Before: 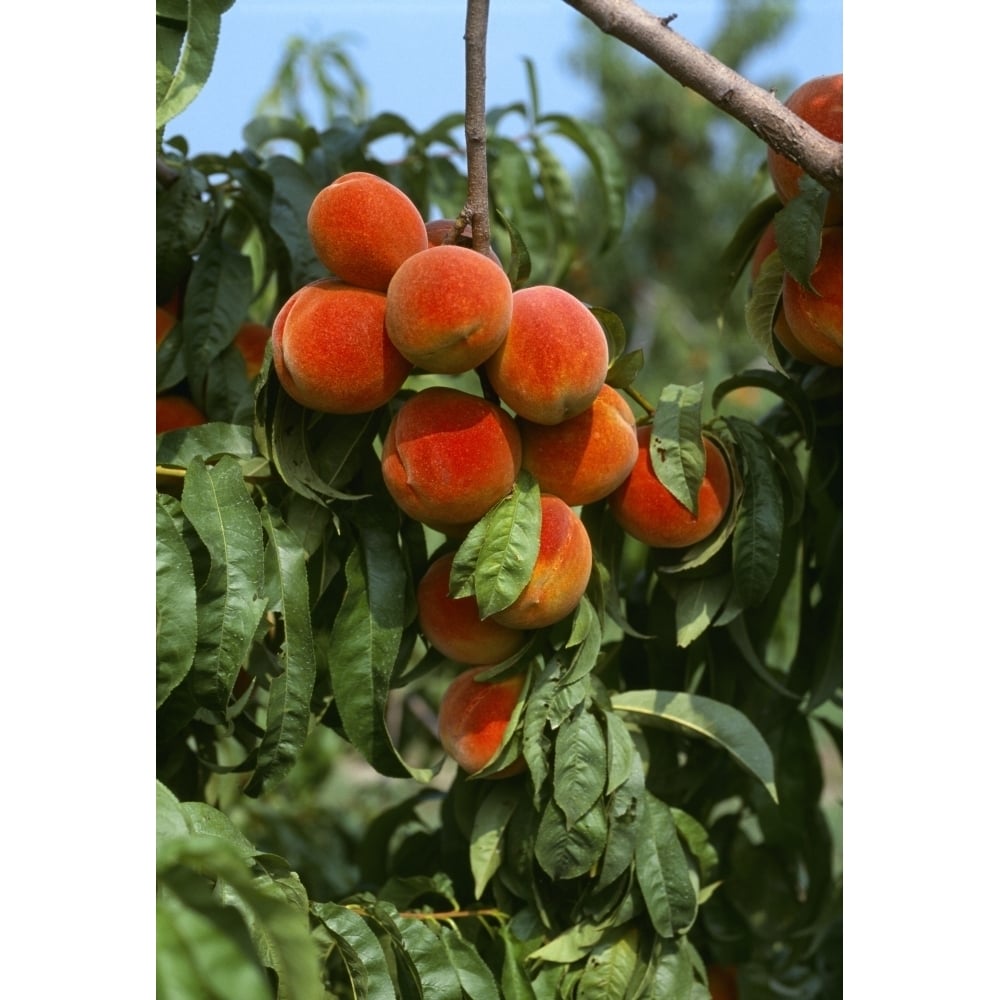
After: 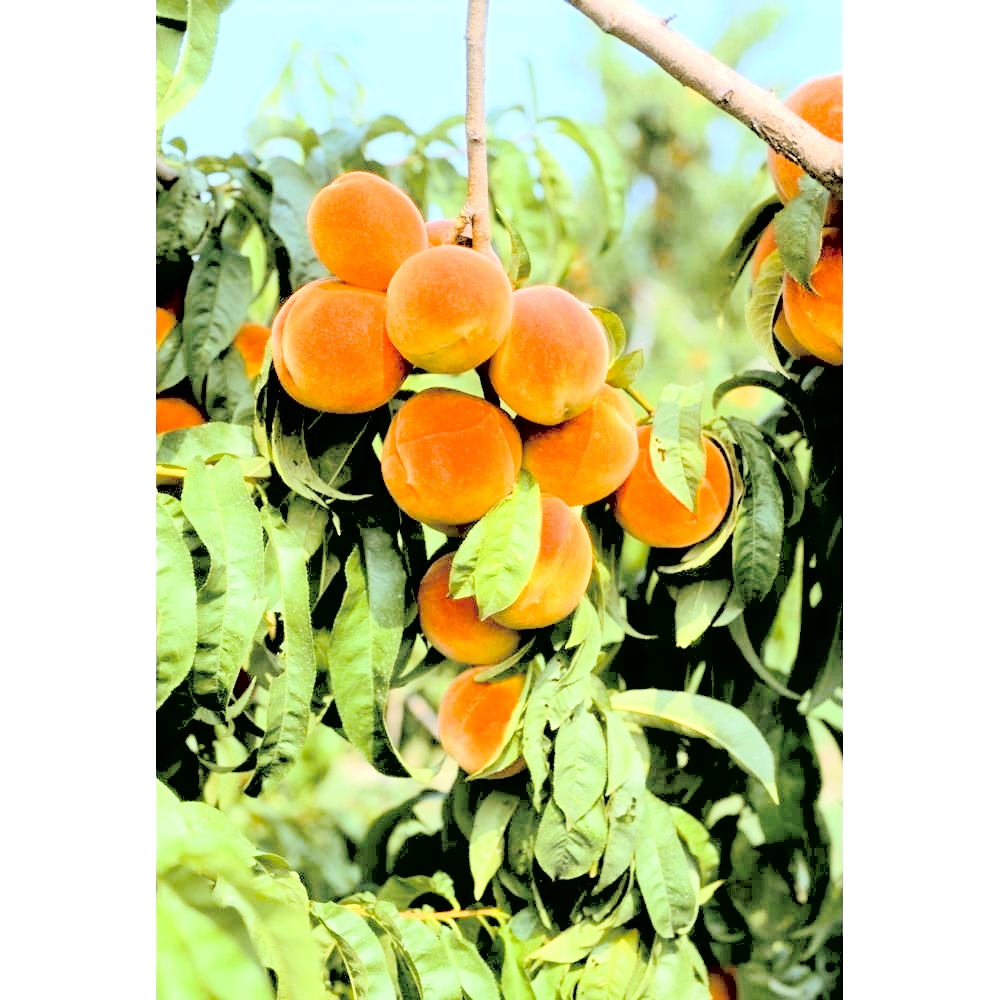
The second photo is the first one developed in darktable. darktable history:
exposure: black level correction 0.012, exposure 0.697 EV, compensate highlight preservation false
contrast brightness saturation: brightness 0.995
tone equalizer: -7 EV 0.16 EV, -6 EV 0.571 EV, -5 EV 1.12 EV, -4 EV 1.32 EV, -3 EV 1.16 EV, -2 EV 0.6 EV, -1 EV 0.146 EV, edges refinement/feathering 500, mask exposure compensation -1.57 EV, preserve details no
